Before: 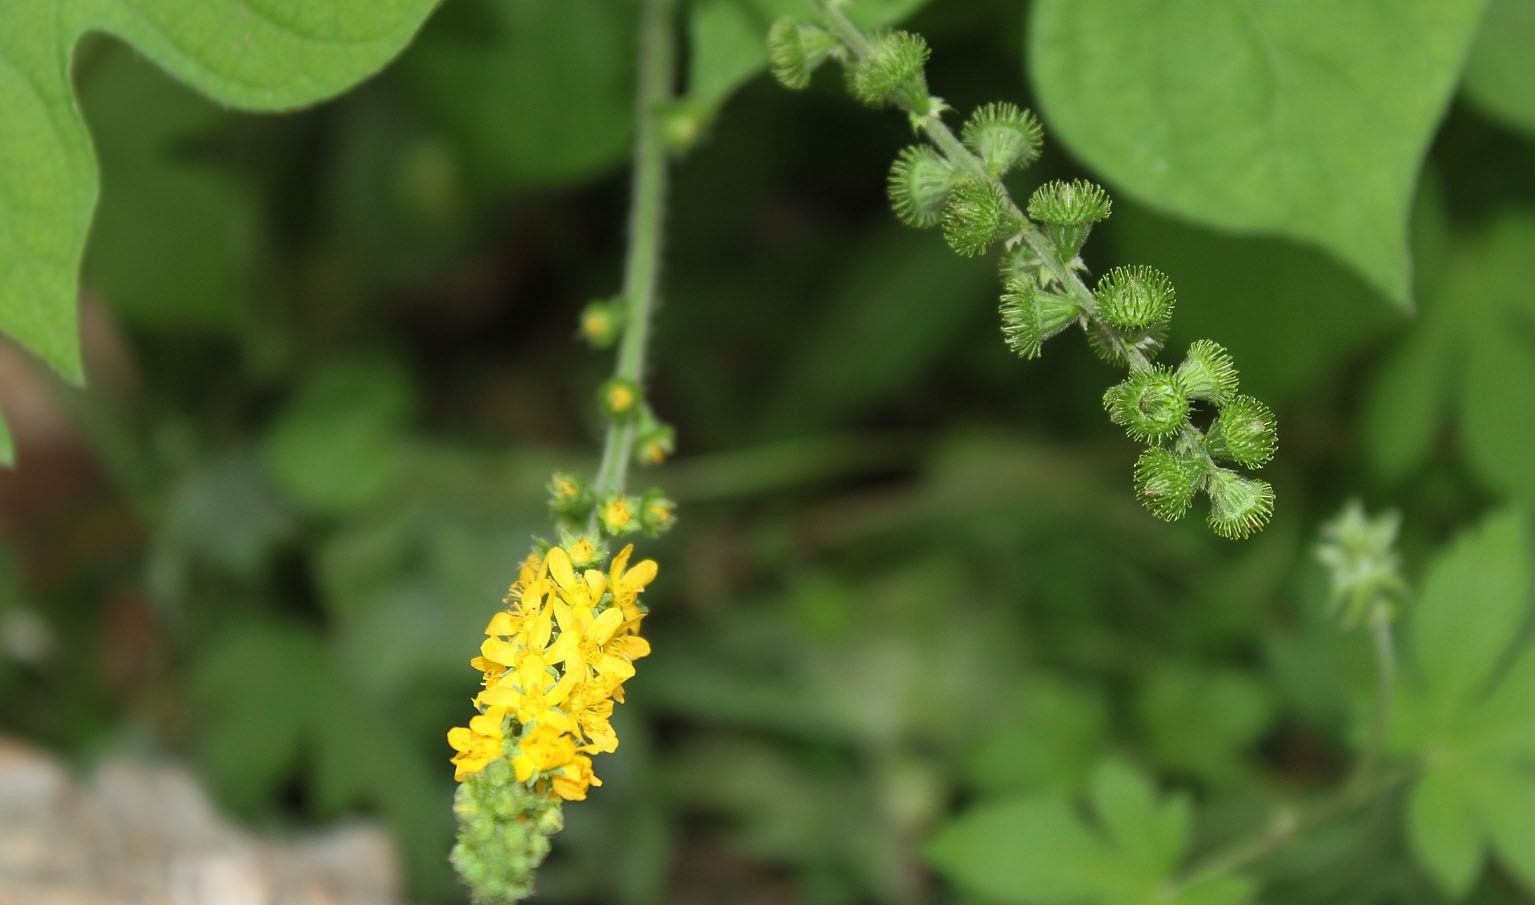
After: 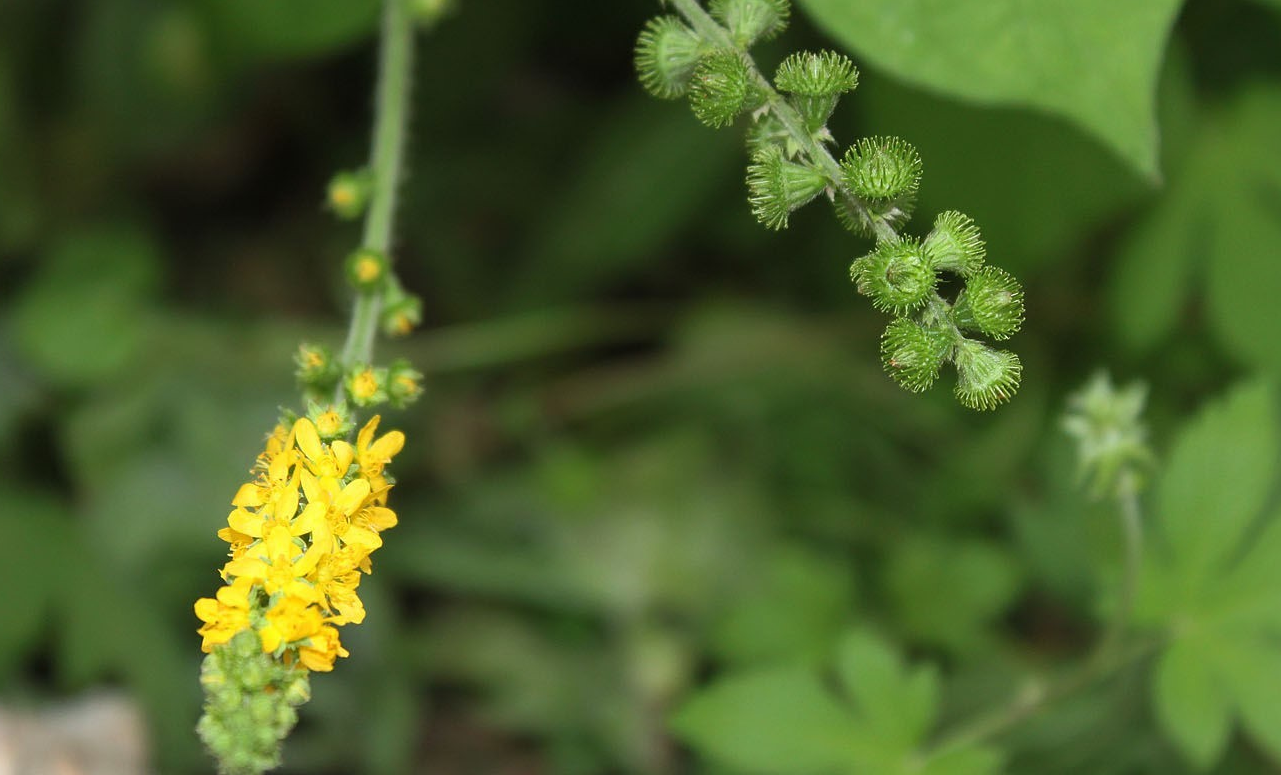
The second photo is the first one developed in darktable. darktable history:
crop: left 16.527%, top 14.314%
